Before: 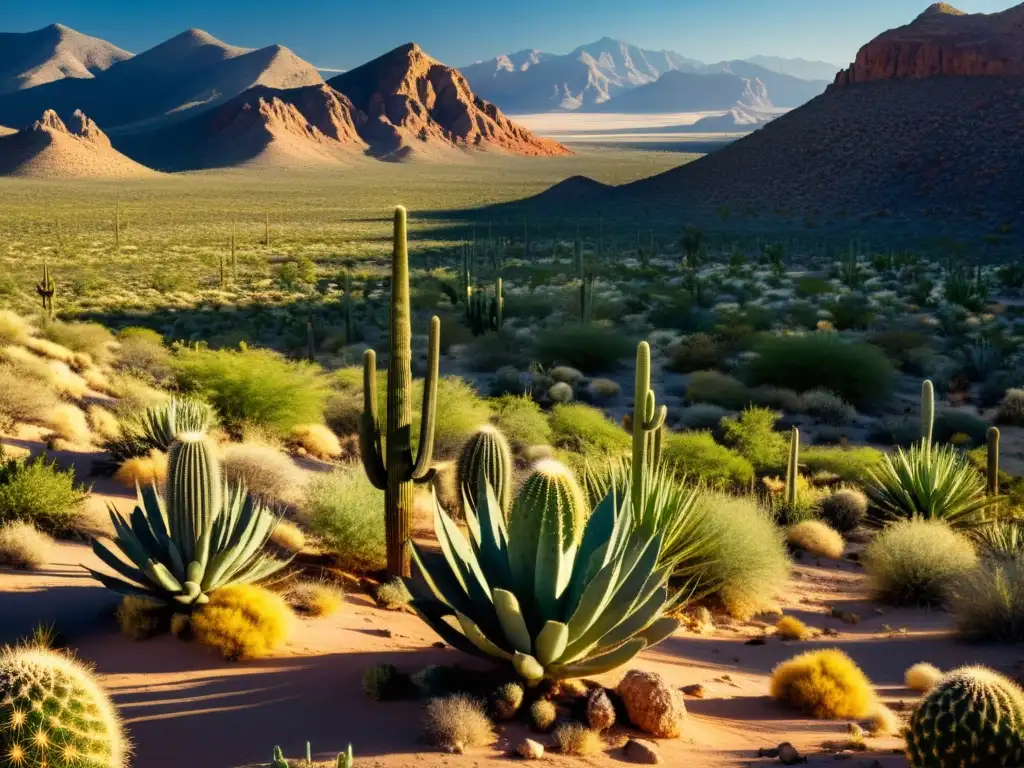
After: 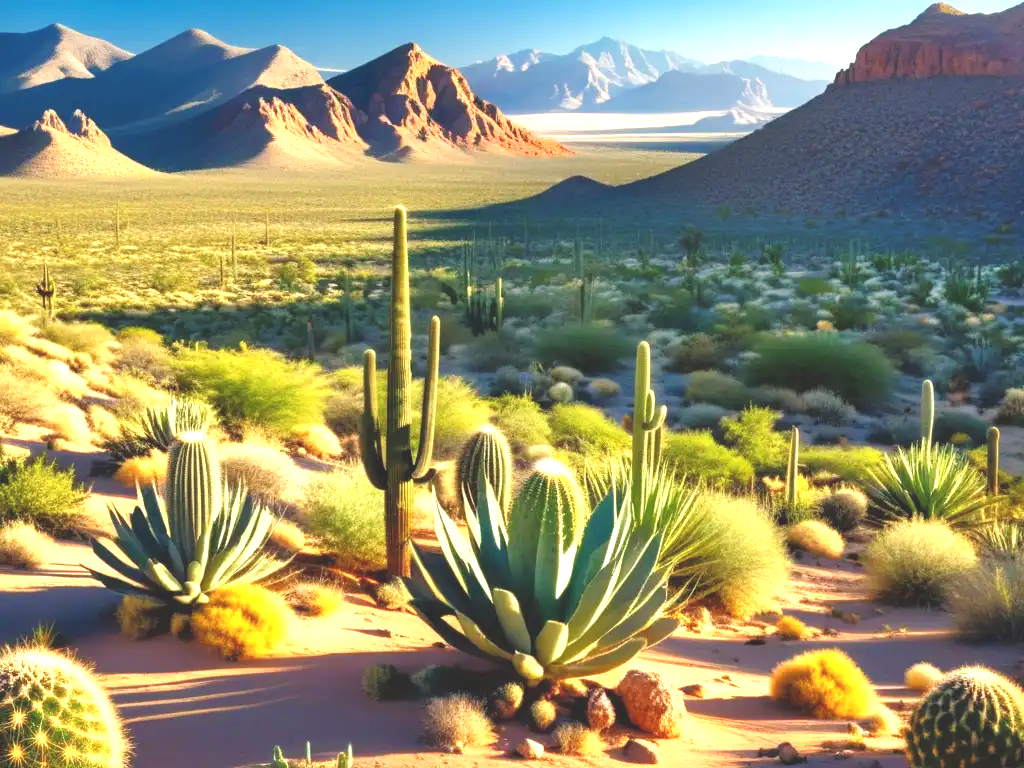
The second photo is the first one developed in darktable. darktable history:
exposure: black level correction -0.005, exposure 1 EV, compensate highlight preservation false
tone equalizer: -7 EV 0.141 EV, -6 EV 0.566 EV, -5 EV 1.13 EV, -4 EV 1.36 EV, -3 EV 1.17 EV, -2 EV 0.6 EV, -1 EV 0.156 EV, smoothing diameter 24.94%, edges refinement/feathering 10.48, preserve details guided filter
